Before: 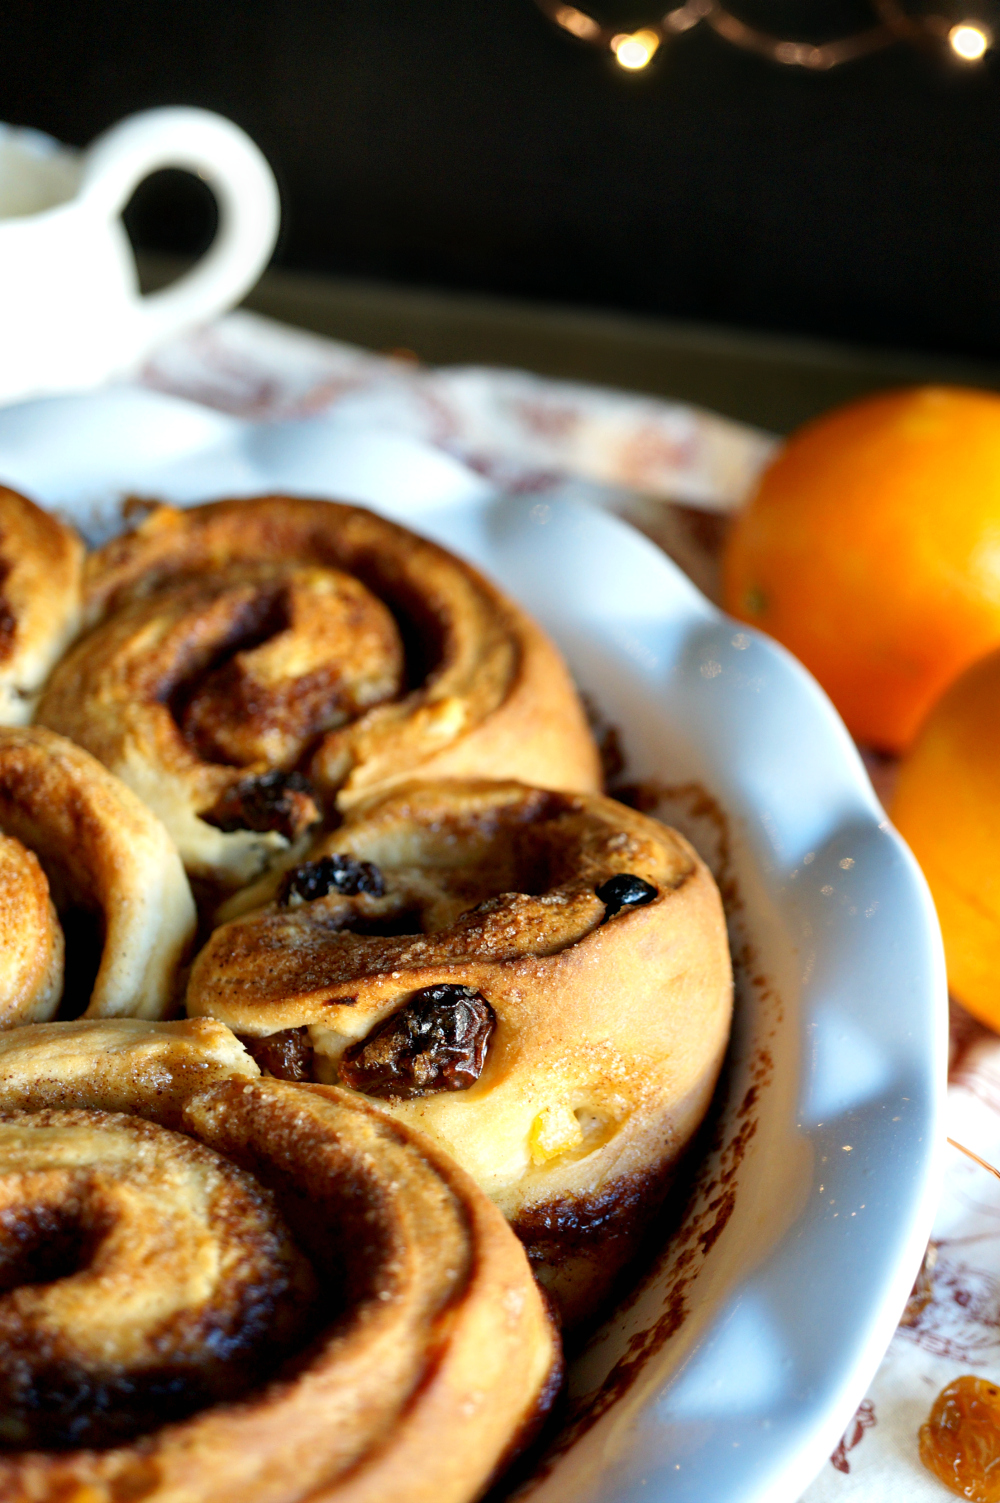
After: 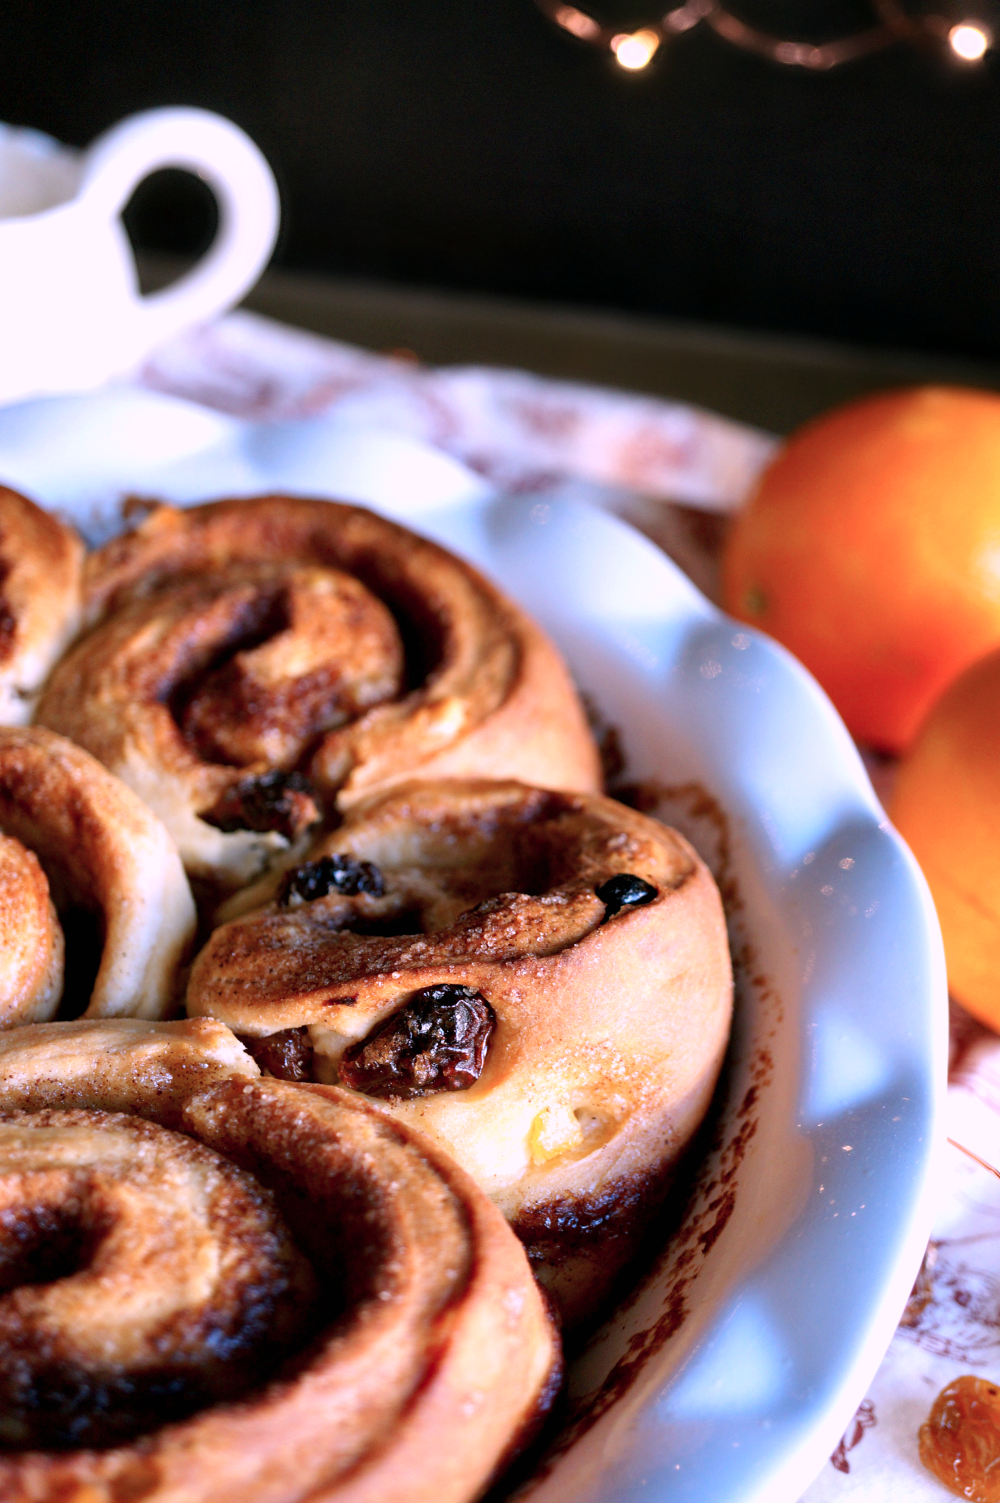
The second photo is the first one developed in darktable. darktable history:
color correction: highlights a* 15.08, highlights b* -24.61
